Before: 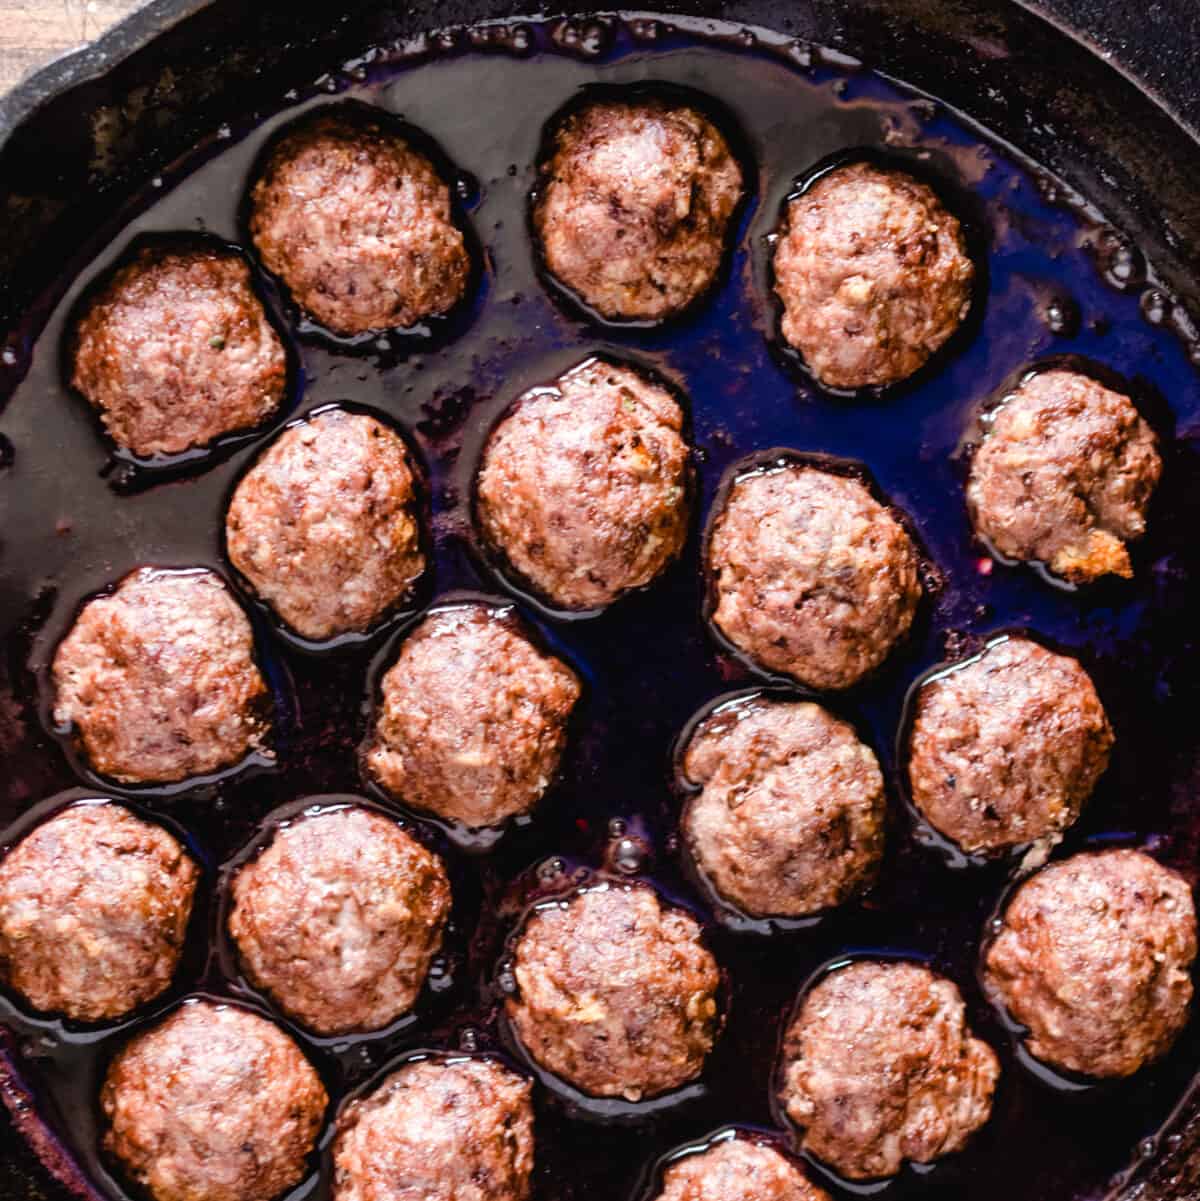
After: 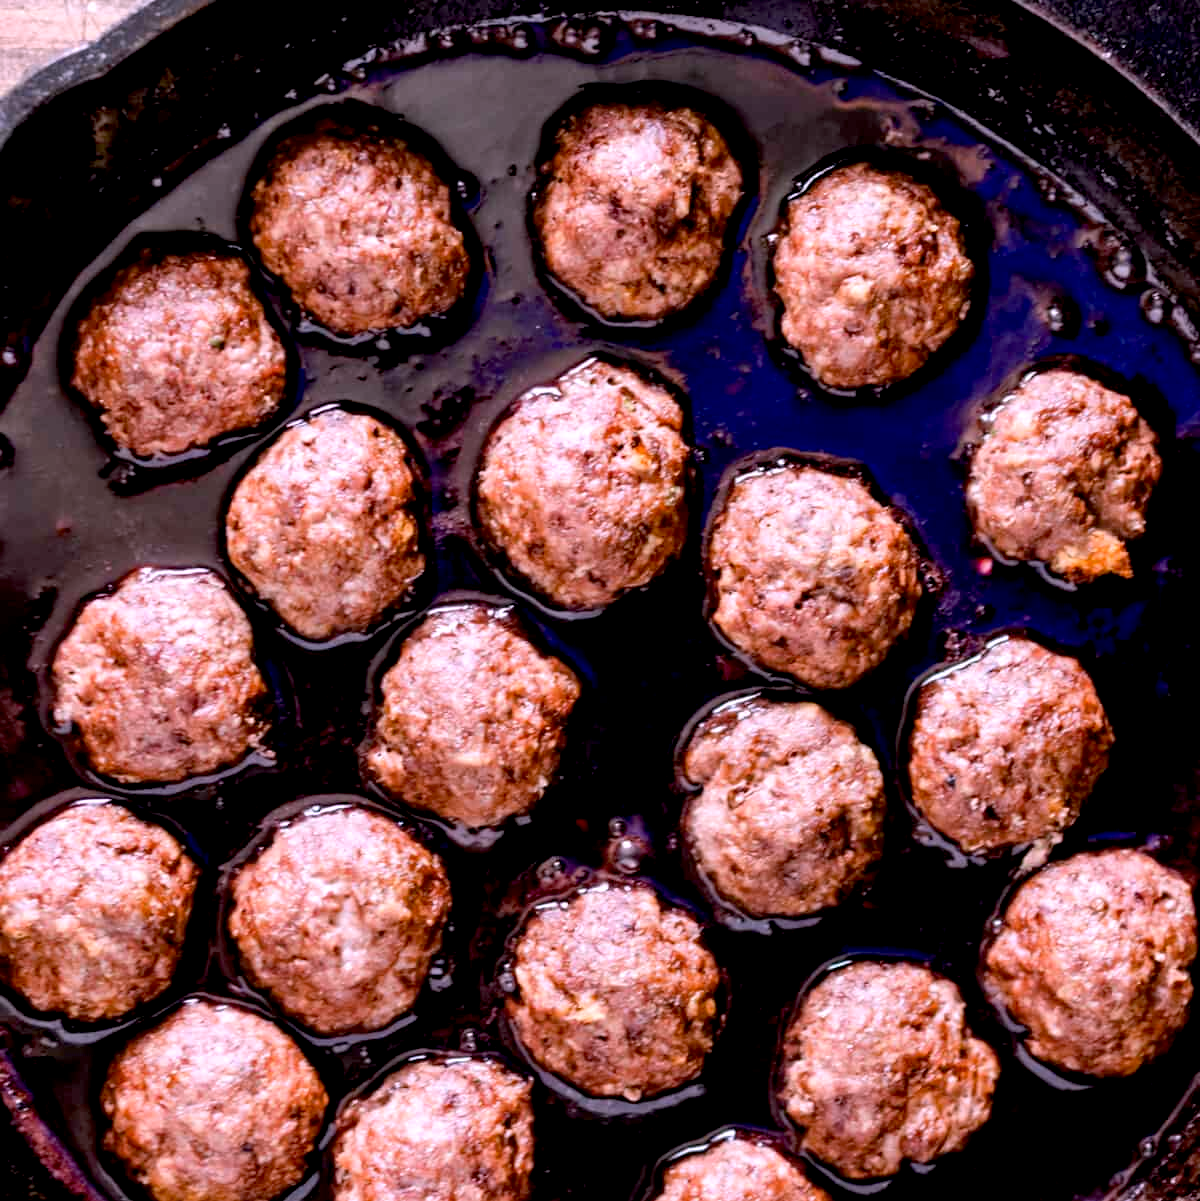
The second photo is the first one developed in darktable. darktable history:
exposure: black level correction 0.012, compensate highlight preservation false
white balance: red 1.066, blue 1.119
